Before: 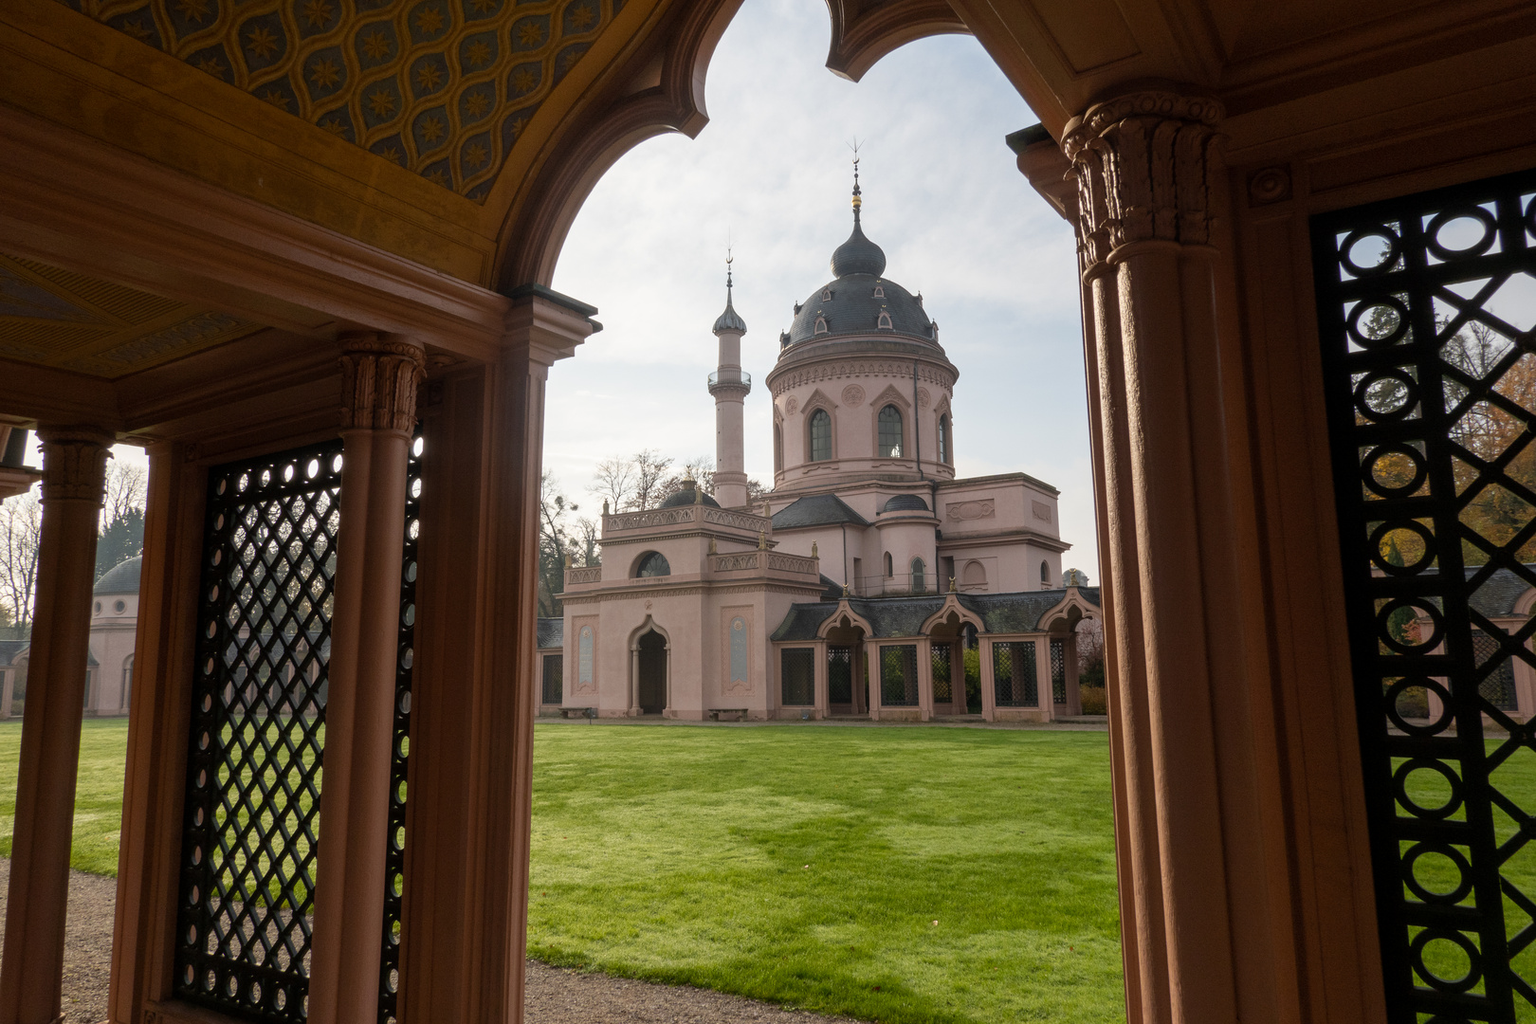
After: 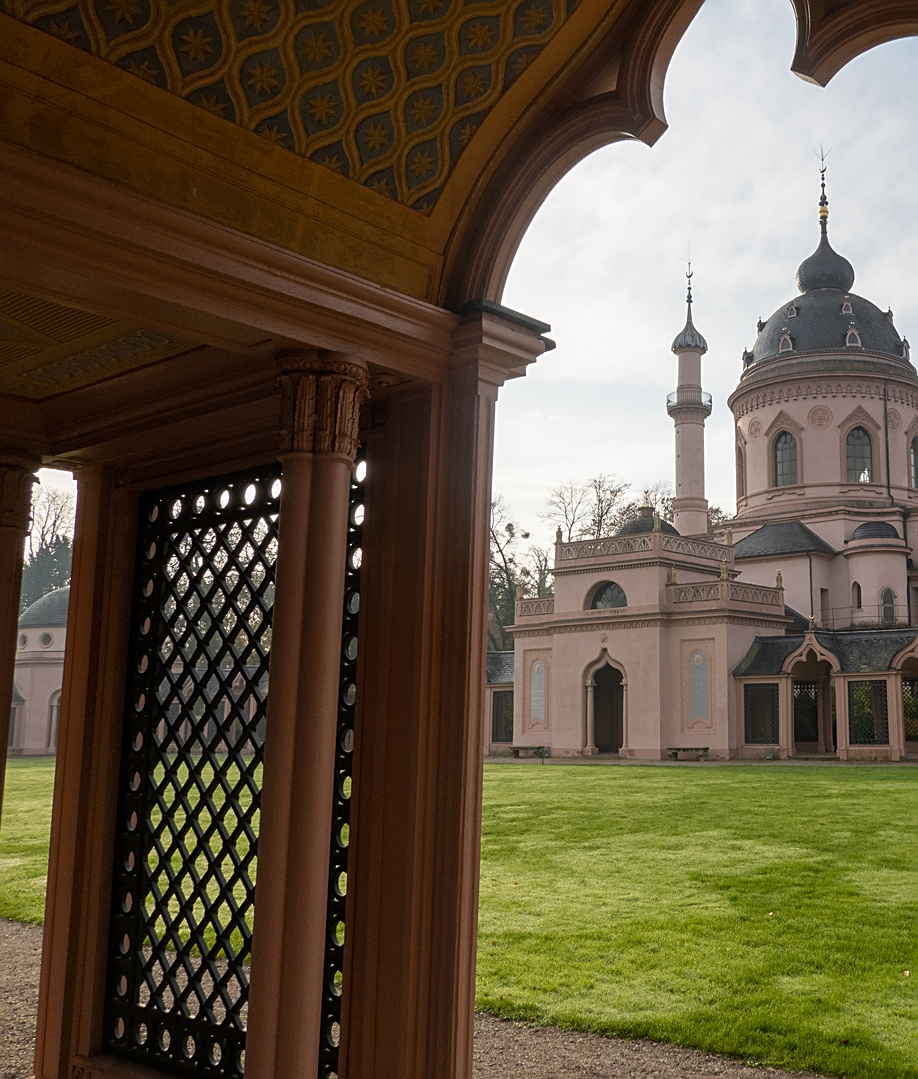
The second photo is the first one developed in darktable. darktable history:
sharpen: on, module defaults
crop: left 4.983%, right 38.344%
